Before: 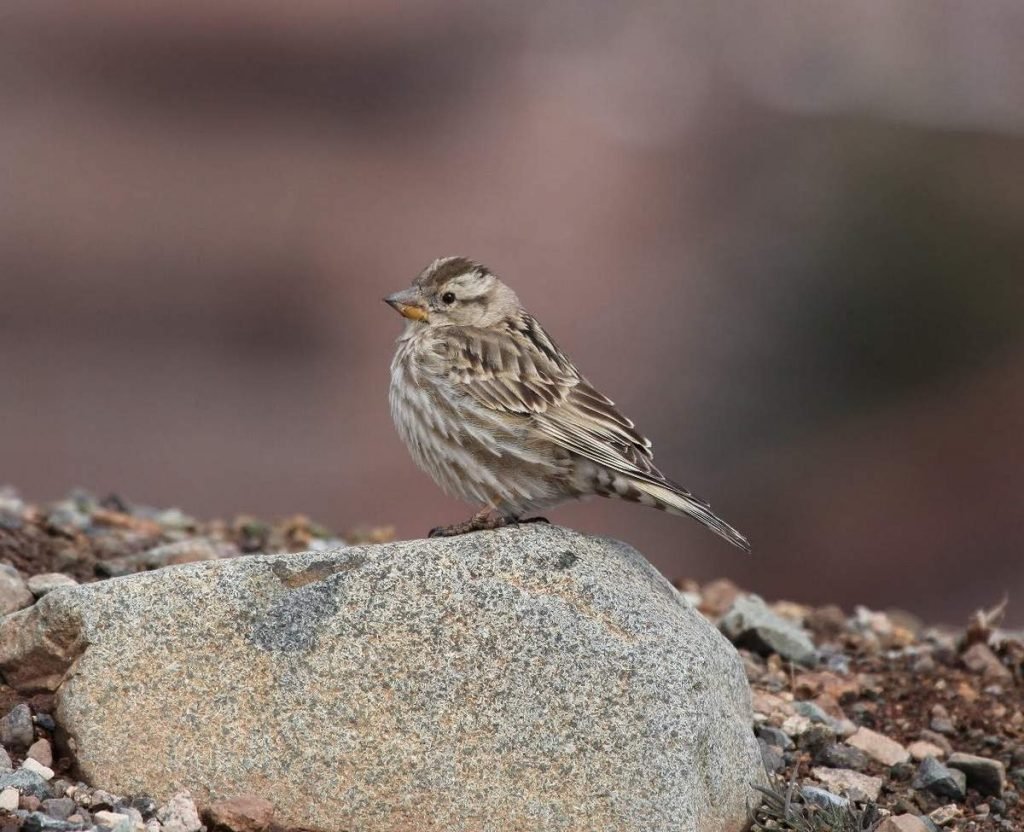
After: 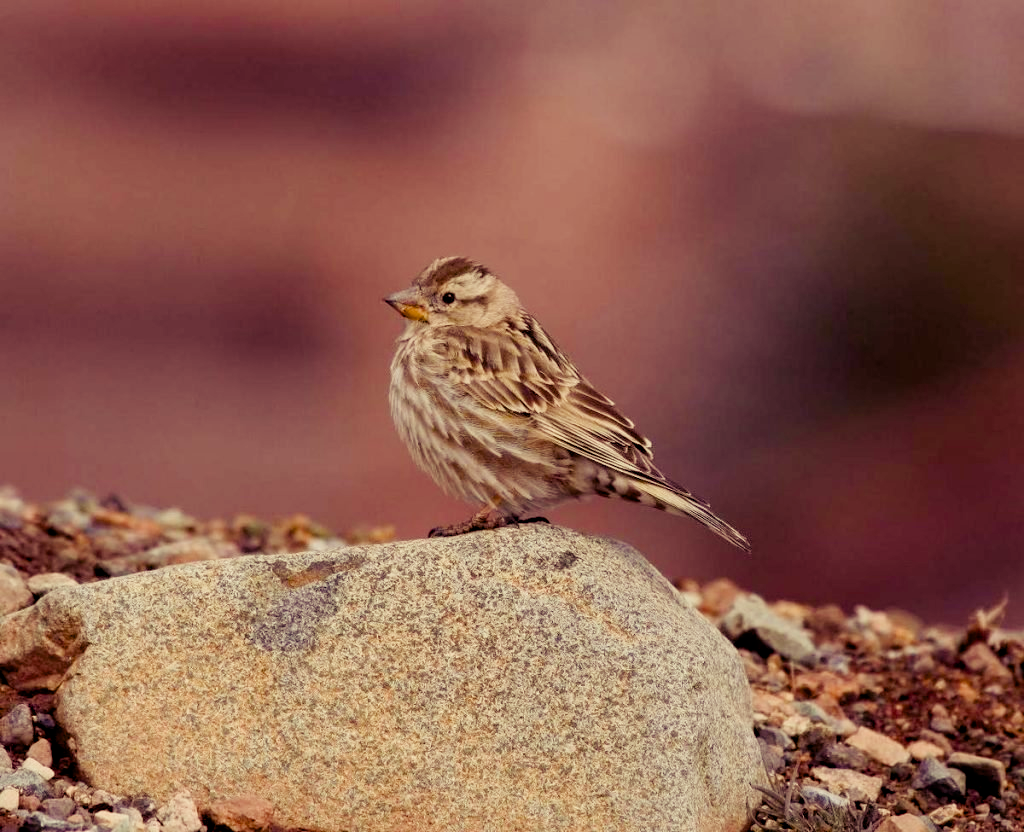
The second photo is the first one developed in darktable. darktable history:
color balance rgb: shadows lift › luminance -21.66%, shadows lift › chroma 8.98%, shadows lift › hue 283.37°, power › chroma 1.55%, power › hue 25.59°, highlights gain › luminance 6.08%, highlights gain › chroma 2.55%, highlights gain › hue 90°, global offset › luminance -0.87%, perceptual saturation grading › global saturation 27.49%, perceptual saturation grading › highlights -28.39%, perceptual saturation grading › mid-tones 15.22%, perceptual saturation grading › shadows 33.98%, perceptual brilliance grading › highlights 10%, perceptual brilliance grading › mid-tones 5%
exposure: compensate highlight preservation false
velvia: strength 10%
filmic rgb: hardness 4.17, contrast 0.921
white balance: red 1.045, blue 0.932
